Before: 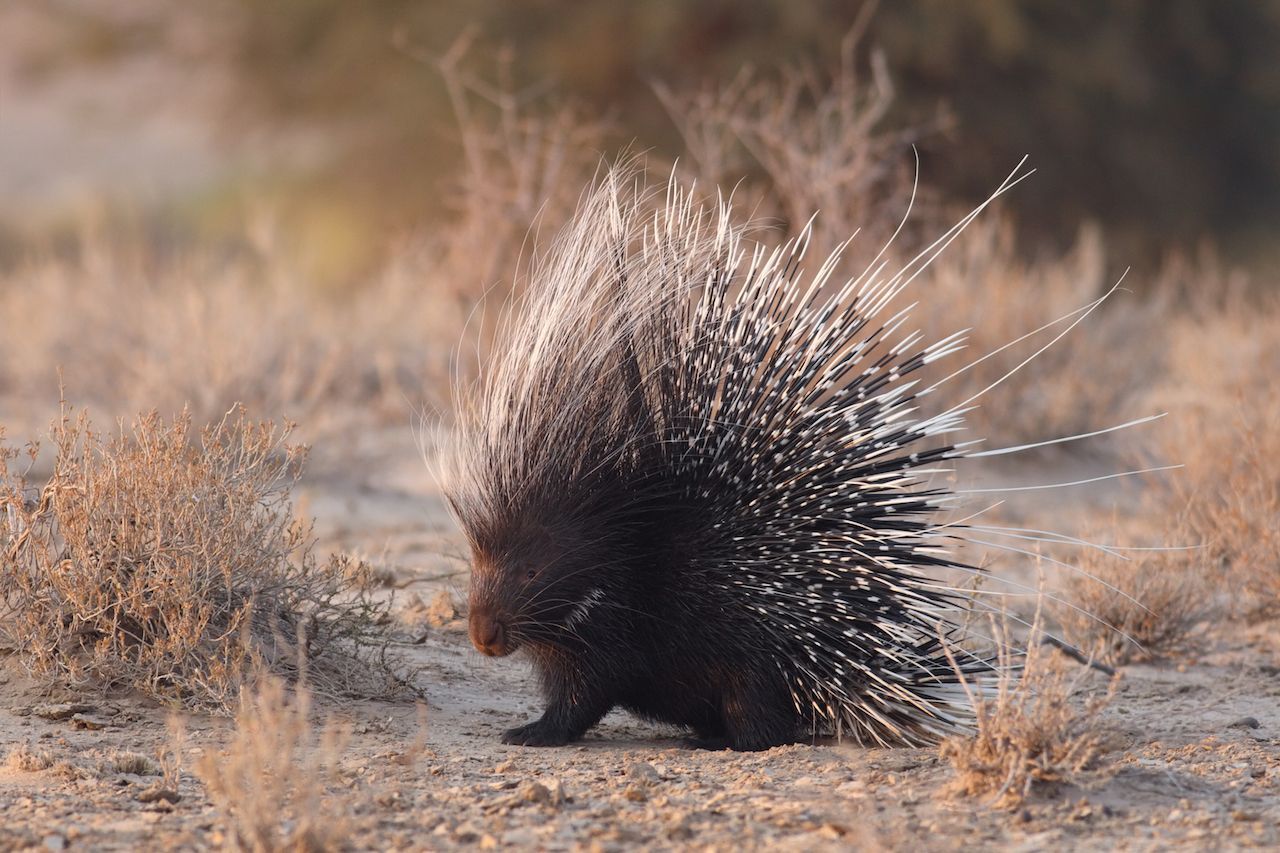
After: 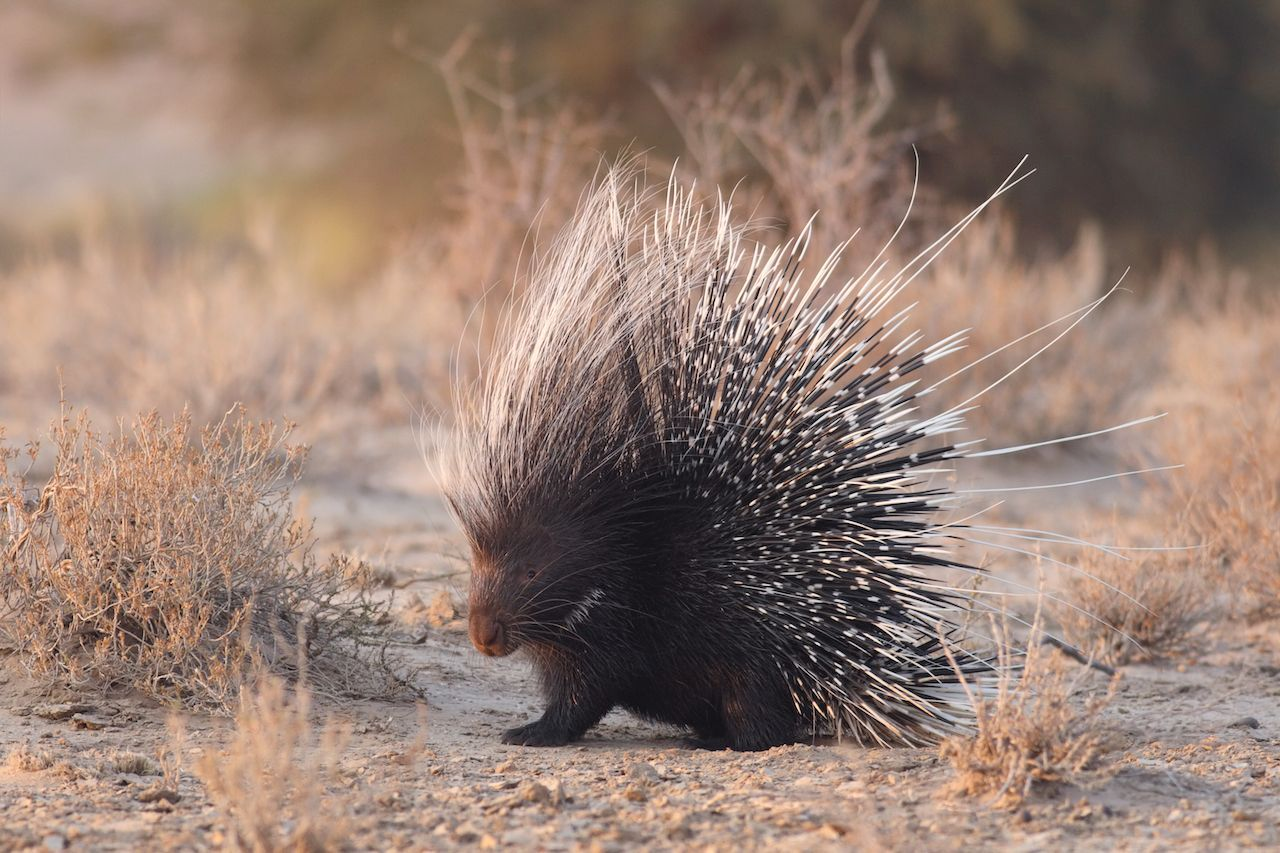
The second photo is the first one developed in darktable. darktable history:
contrast brightness saturation: contrast 0.053, brightness 0.066, saturation 0.012
